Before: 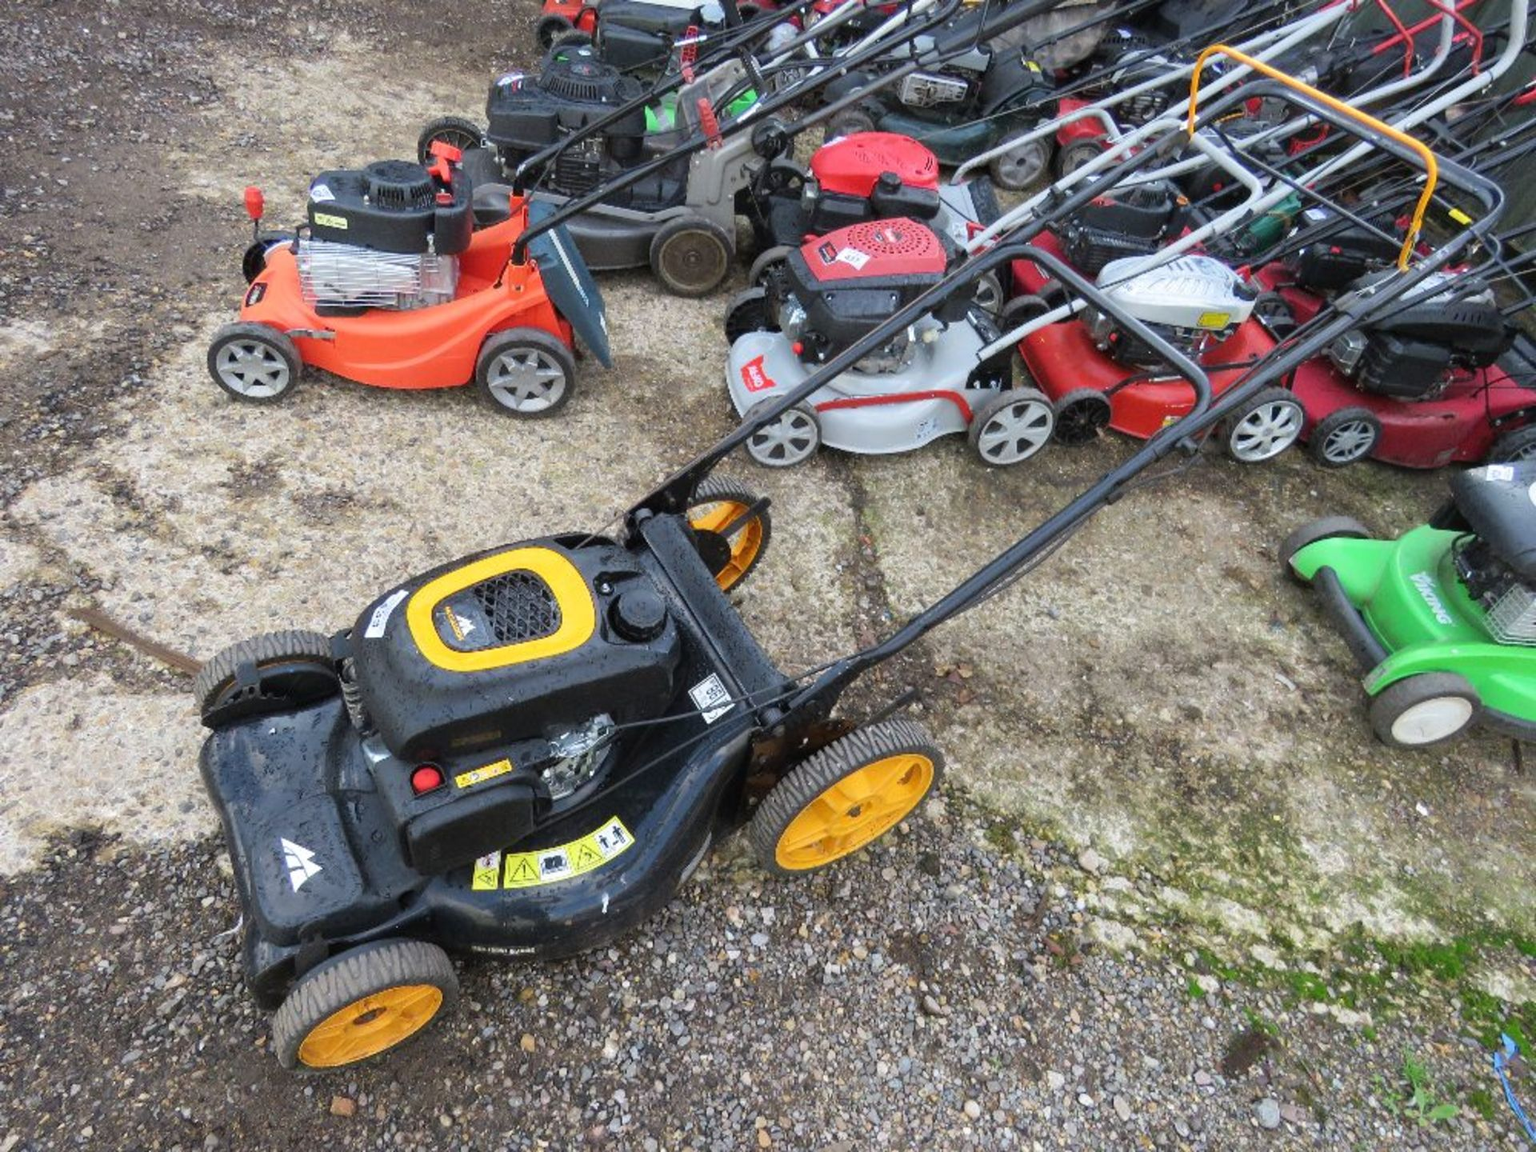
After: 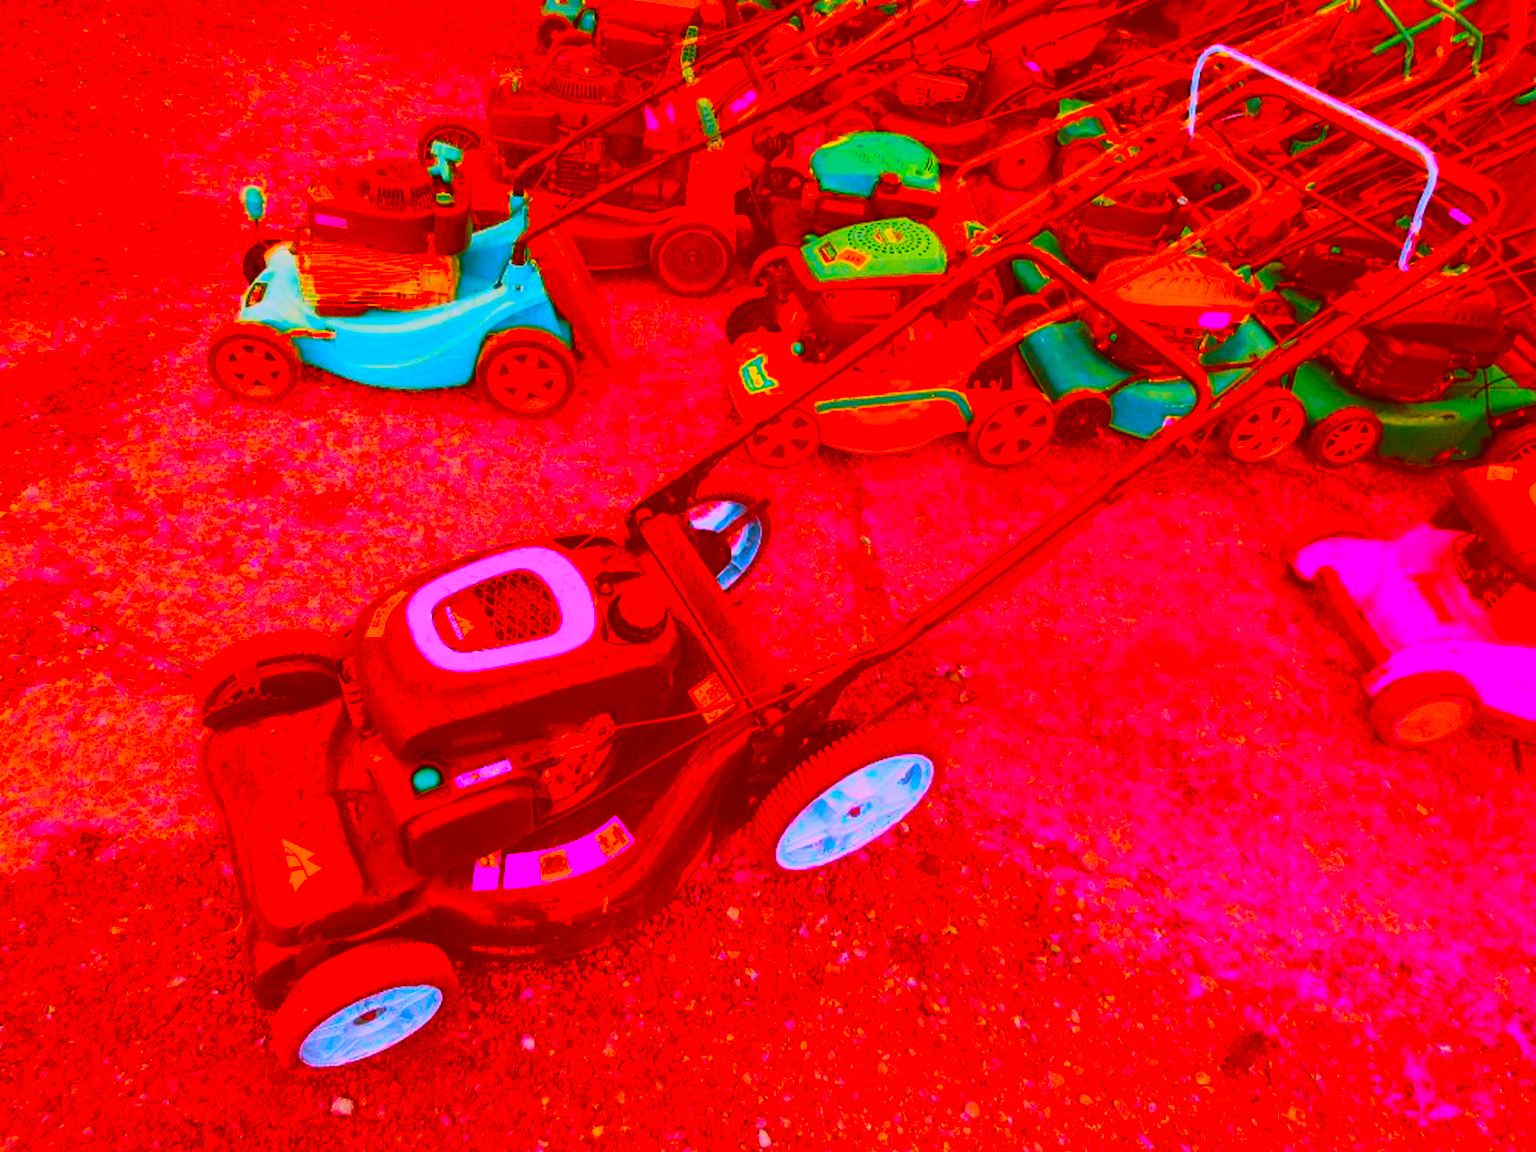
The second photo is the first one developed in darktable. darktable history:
tone equalizer: edges refinement/feathering 500, mask exposure compensation -1.57 EV, preserve details no
tone curve: curves: ch0 [(0, 0.006) (0.037, 0.022) (0.123, 0.105) (0.19, 0.173) (0.277, 0.279) (0.474, 0.517) (0.597, 0.662) (0.687, 0.774) (0.855, 0.891) (1, 0.982)]; ch1 [(0, 0) (0.243, 0.245) (0.422, 0.415) (0.493, 0.498) (0.508, 0.503) (0.531, 0.55) (0.551, 0.582) (0.626, 0.672) (0.694, 0.732) (1, 1)]; ch2 [(0, 0) (0.249, 0.216) (0.356, 0.329) (0.424, 0.442) (0.476, 0.477) (0.498, 0.503) (0.517, 0.524) (0.532, 0.547) (0.562, 0.592) (0.614, 0.657) (0.706, 0.748) (0.808, 0.809) (0.991, 0.968)], color space Lab, independent channels, preserve colors none
color correction: highlights a* -39.57, highlights b* -39.59, shadows a* -39.25, shadows b* -39.62, saturation -2.95
